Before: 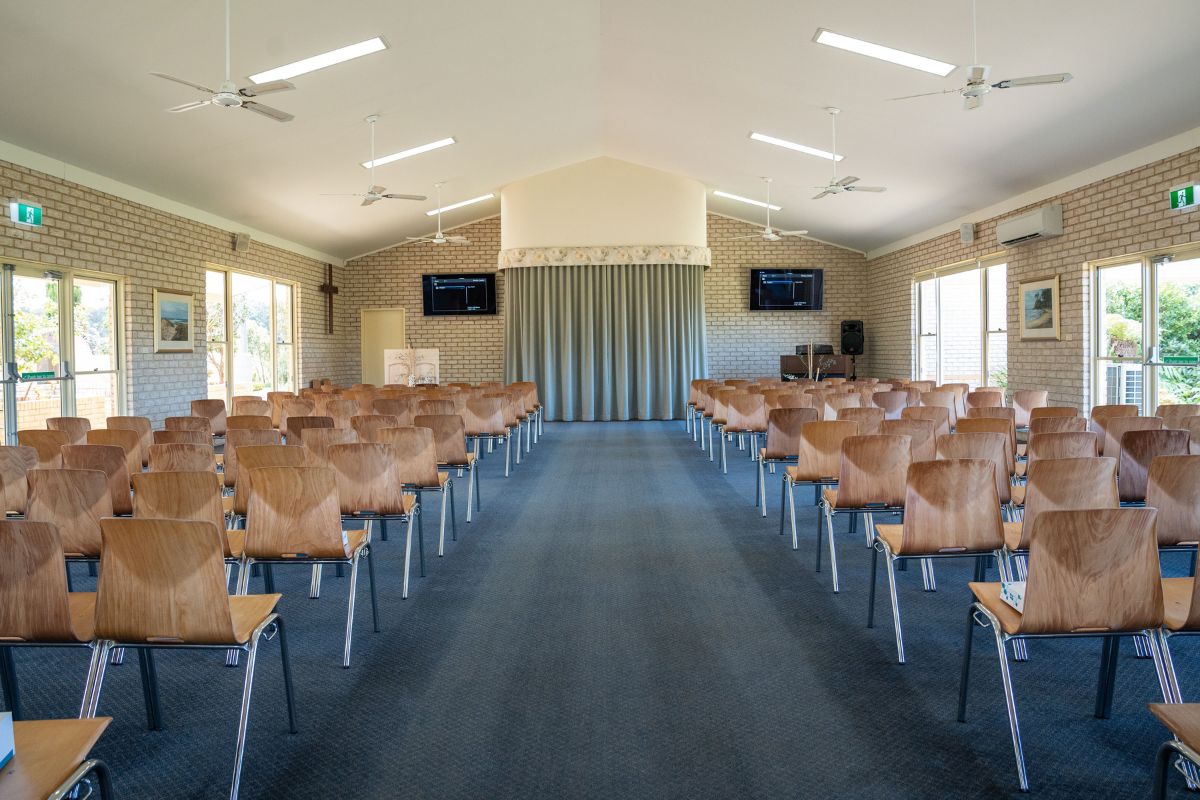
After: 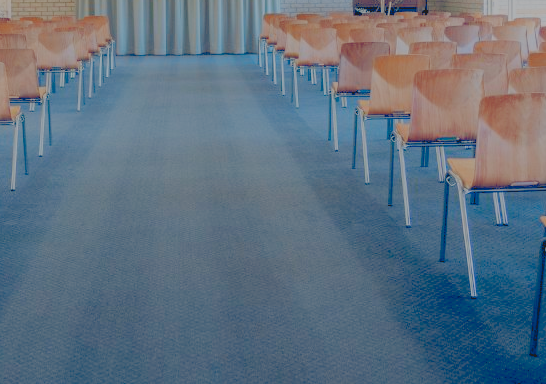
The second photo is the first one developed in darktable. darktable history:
crop: left 35.743%, top 45.846%, right 18.158%, bottom 6.054%
filmic rgb: middle gray luminance 2.68%, black relative exposure -10.03 EV, white relative exposure 7 EV, dynamic range scaling 10.33%, target black luminance 0%, hardness 3.17, latitude 44.09%, contrast 0.671, highlights saturation mix 5.74%, shadows ↔ highlights balance 13.36%, preserve chrominance no, color science v5 (2021), contrast in shadows safe, contrast in highlights safe
exposure: compensate exposure bias true, compensate highlight preservation false
color zones: curves: ch1 [(0.235, 0.558) (0.75, 0.5)]; ch2 [(0.25, 0.462) (0.749, 0.457)]
contrast brightness saturation: contrast -0.208, saturation 0.185
tone equalizer: -8 EV -0.763 EV, -7 EV -0.678 EV, -6 EV -0.569 EV, -5 EV -0.408 EV, -3 EV 0.366 EV, -2 EV 0.6 EV, -1 EV 0.678 EV, +0 EV 0.737 EV
color balance rgb: global offset › luminance -0.303%, global offset › chroma 0.309%, global offset › hue 259.25°, perceptual saturation grading › global saturation 0.248%, contrast -10.143%
